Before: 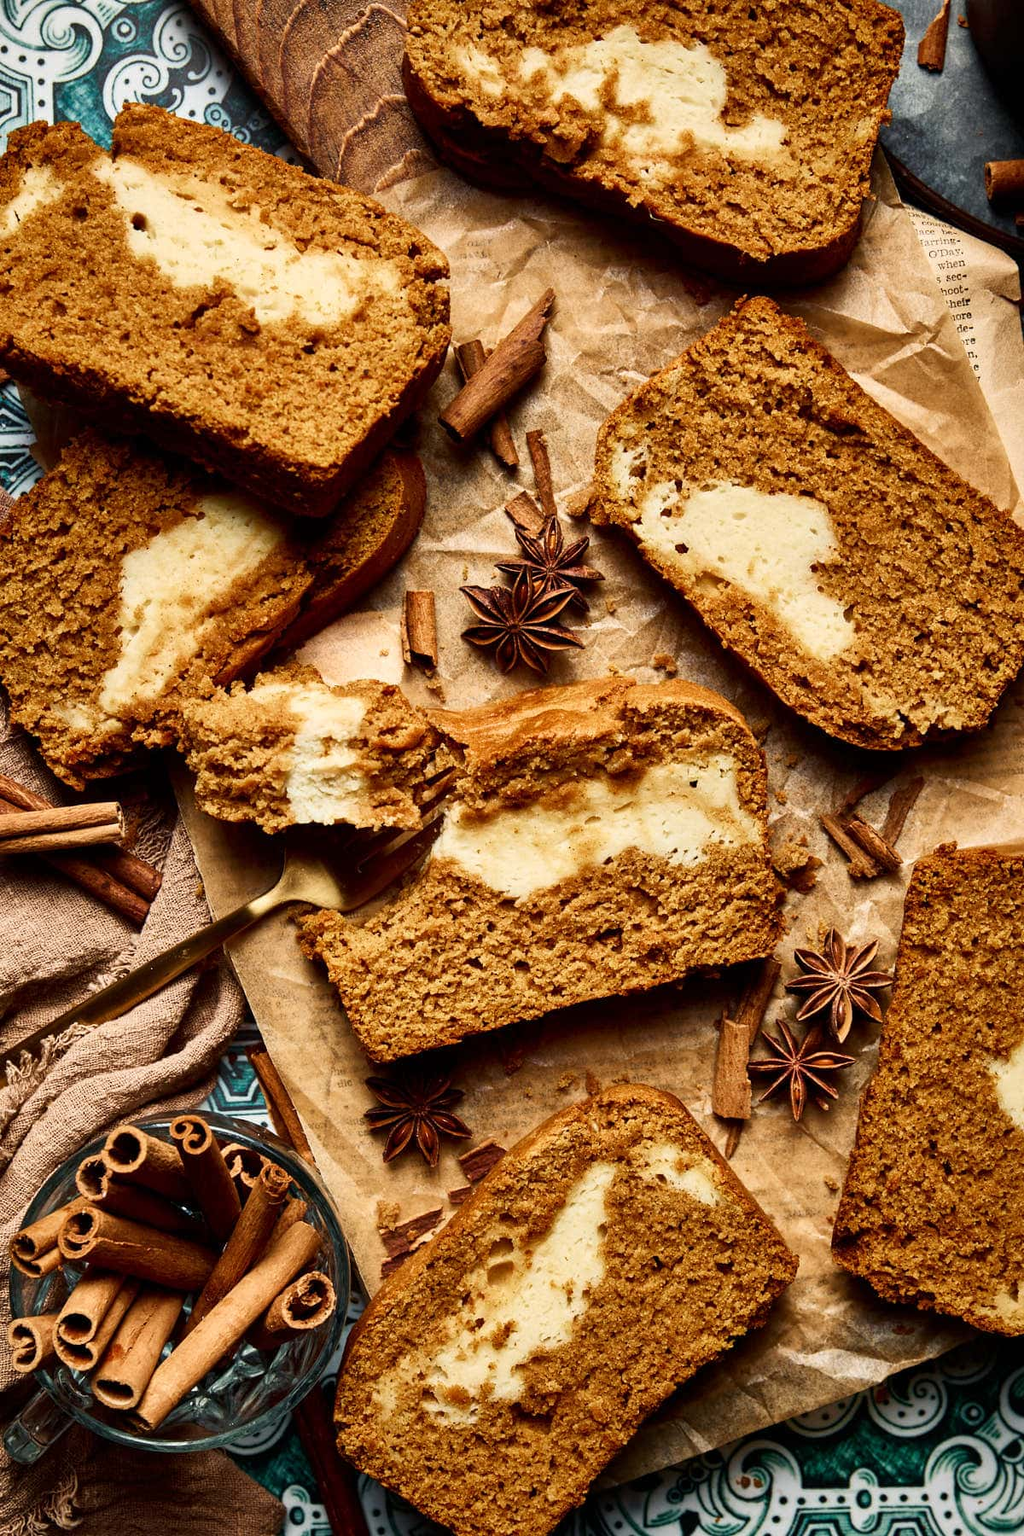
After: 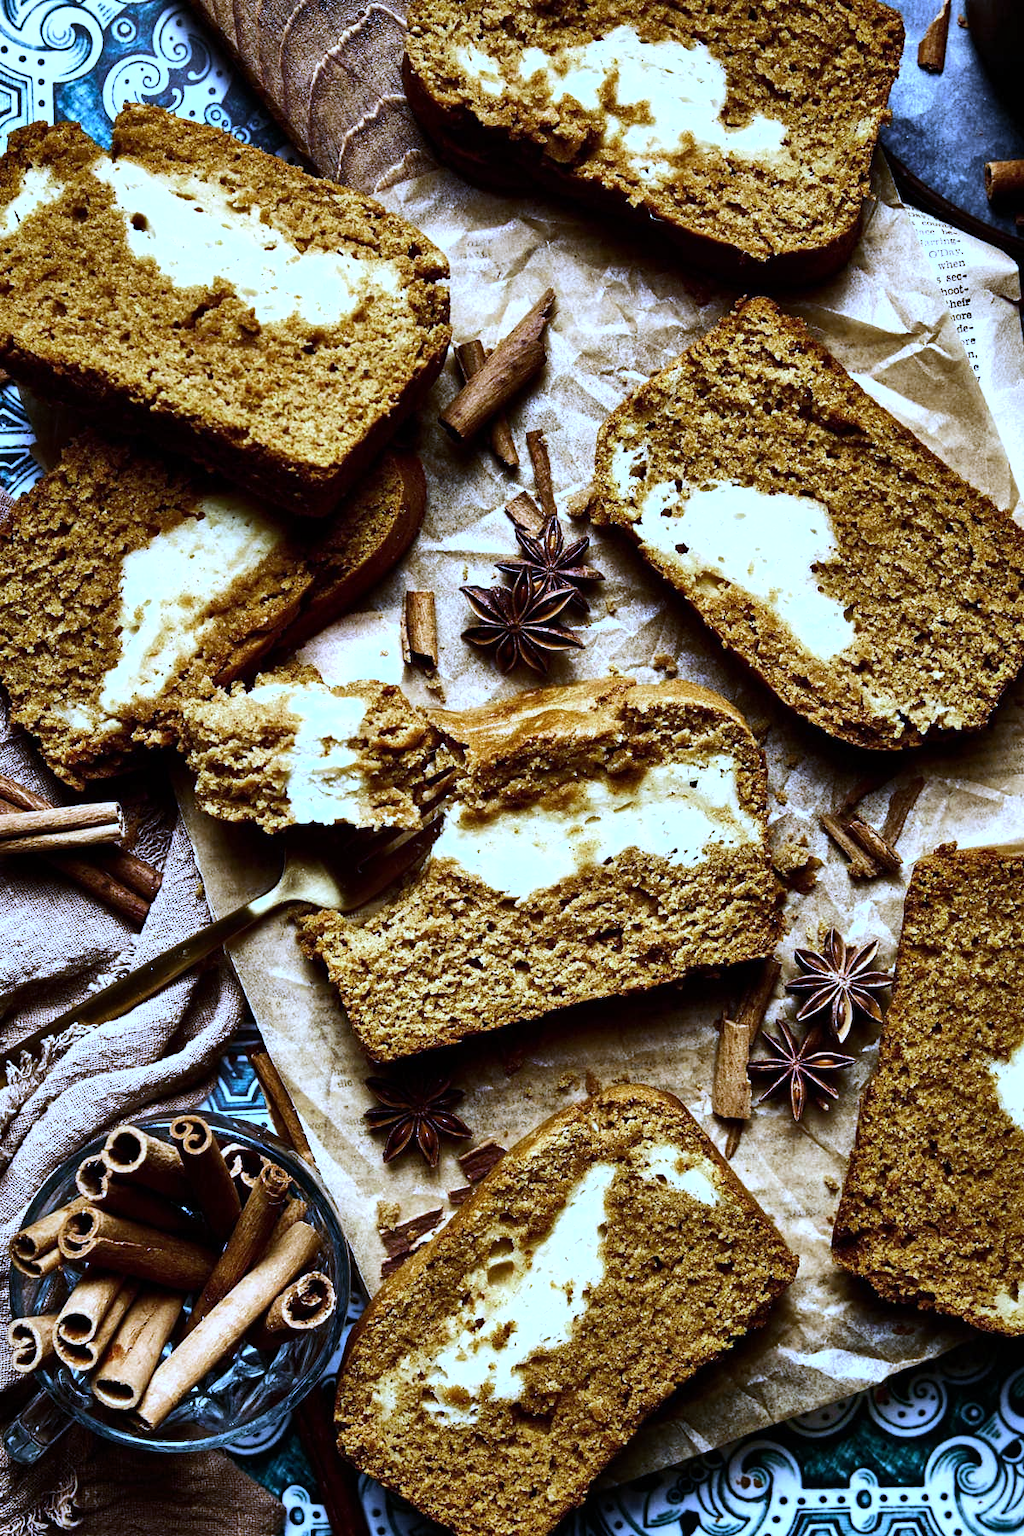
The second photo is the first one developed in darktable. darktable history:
shadows and highlights: low approximation 0.01, soften with gaussian
tone equalizer: -8 EV -0.75 EV, -7 EV -0.7 EV, -6 EV -0.6 EV, -5 EV -0.4 EV, -3 EV 0.4 EV, -2 EV 0.6 EV, -1 EV 0.7 EV, +0 EV 0.75 EV, edges refinement/feathering 500, mask exposure compensation -1.57 EV, preserve details no
white balance: red 0.766, blue 1.537
